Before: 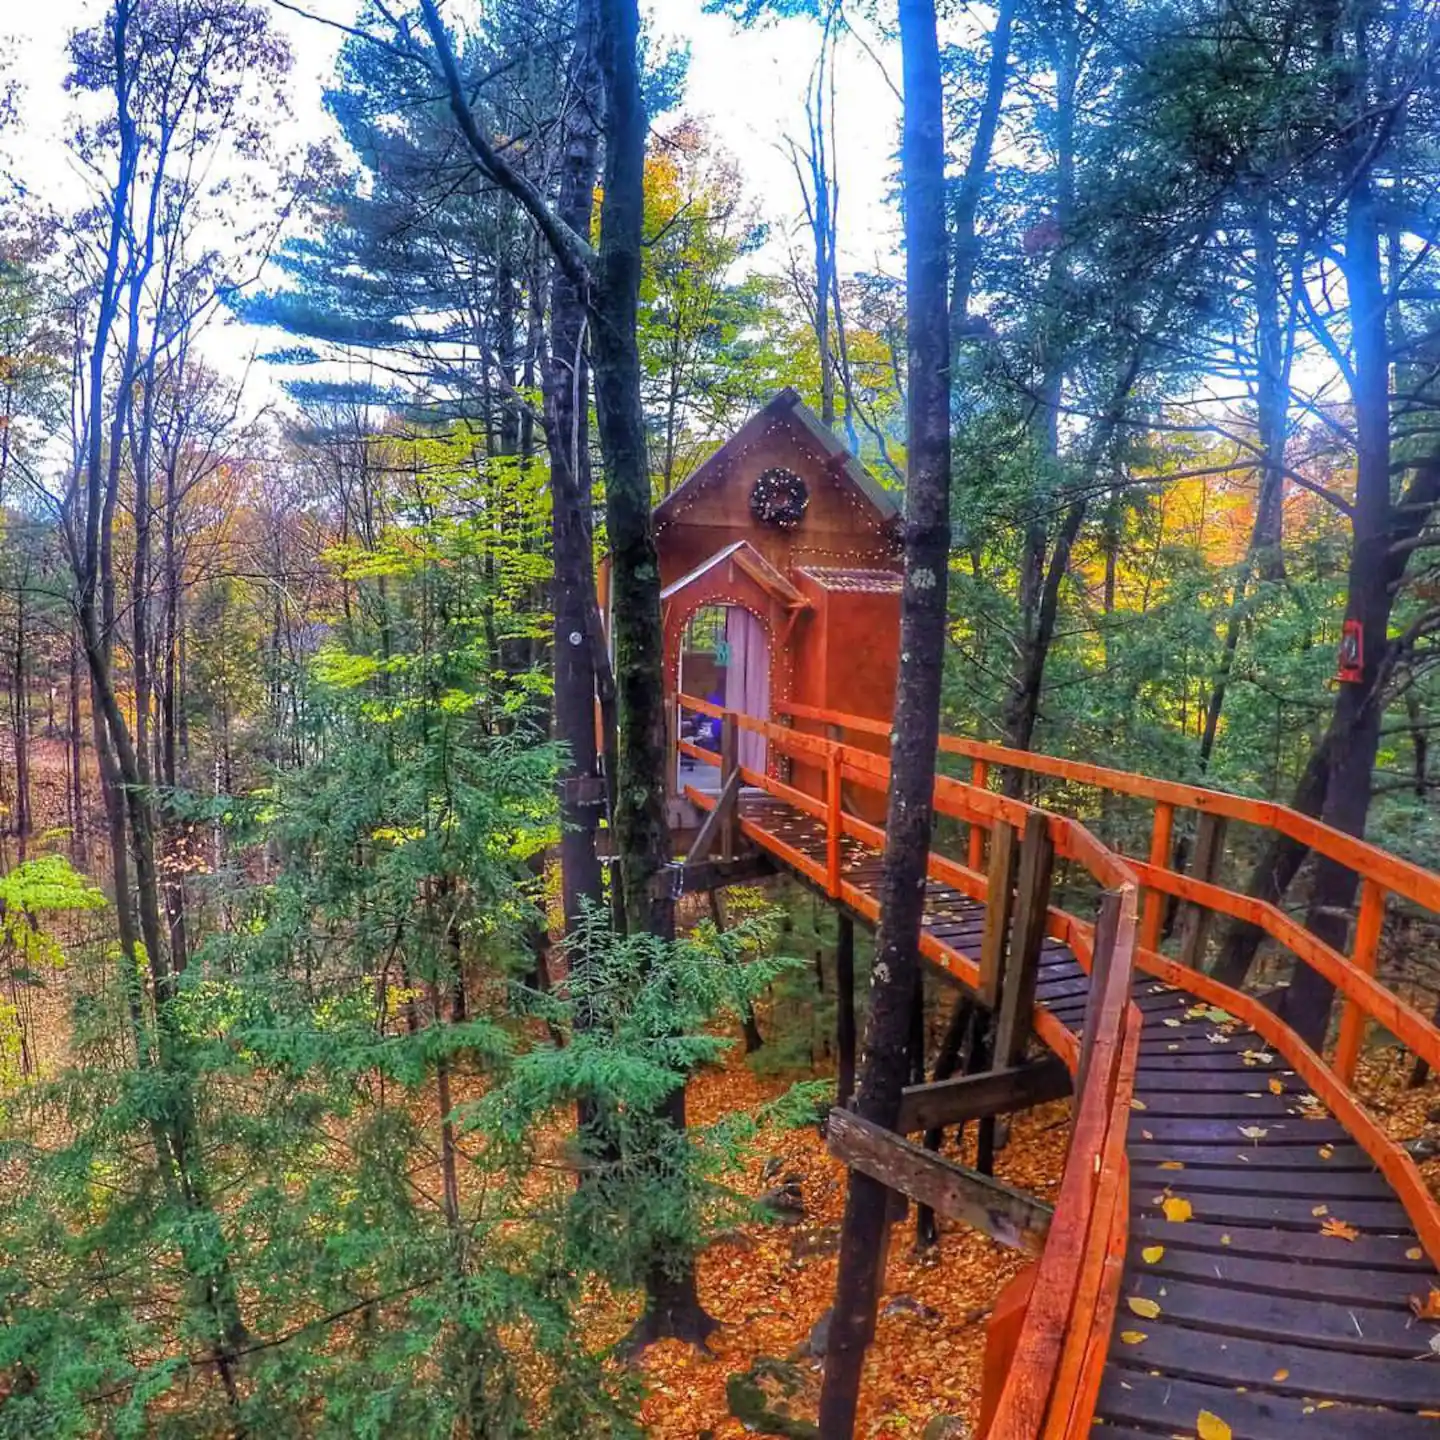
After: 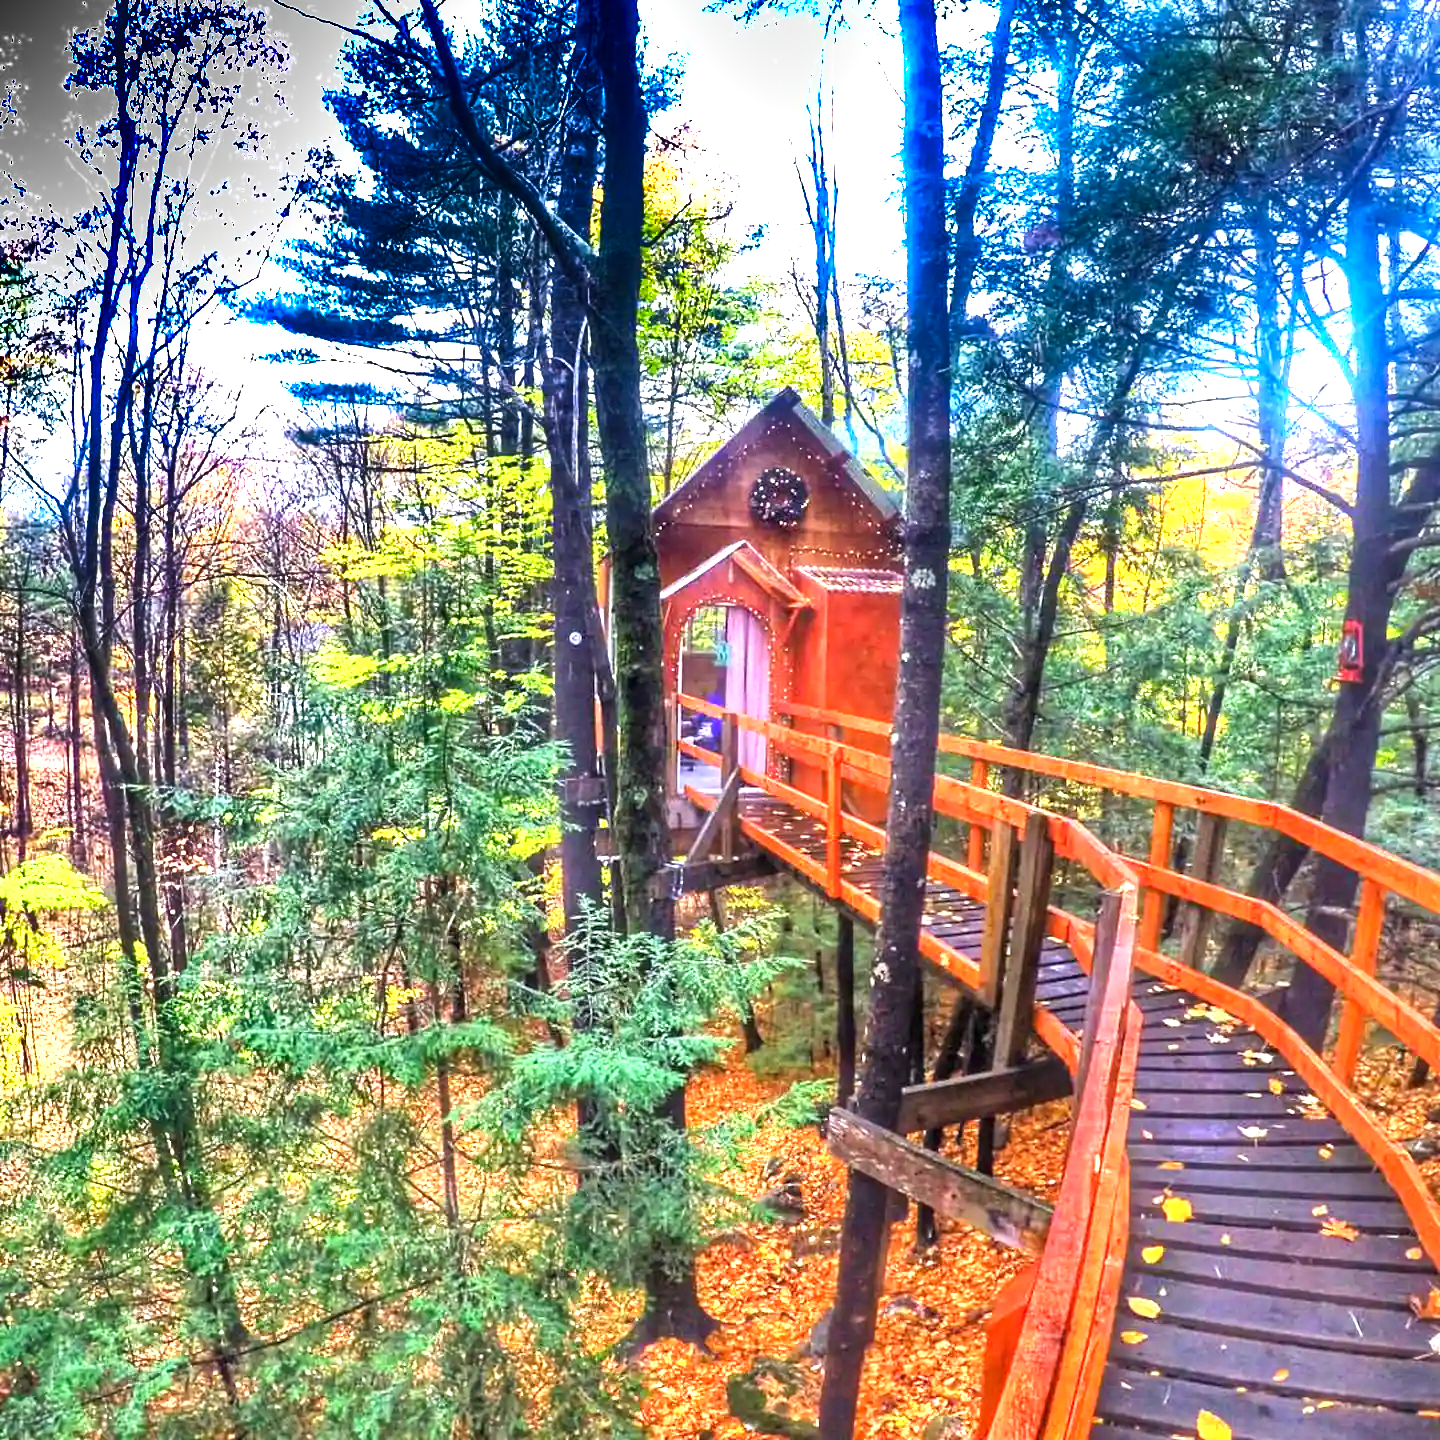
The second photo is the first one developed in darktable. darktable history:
tone equalizer: edges refinement/feathering 500, mask exposure compensation -1.57 EV, preserve details no
exposure: black level correction 0, exposure 1.569 EV, compensate highlight preservation false
shadows and highlights: radius 173.98, shadows 27.99, white point adjustment 3.21, highlights -68.32, highlights color adjustment 52.37%, soften with gaussian
